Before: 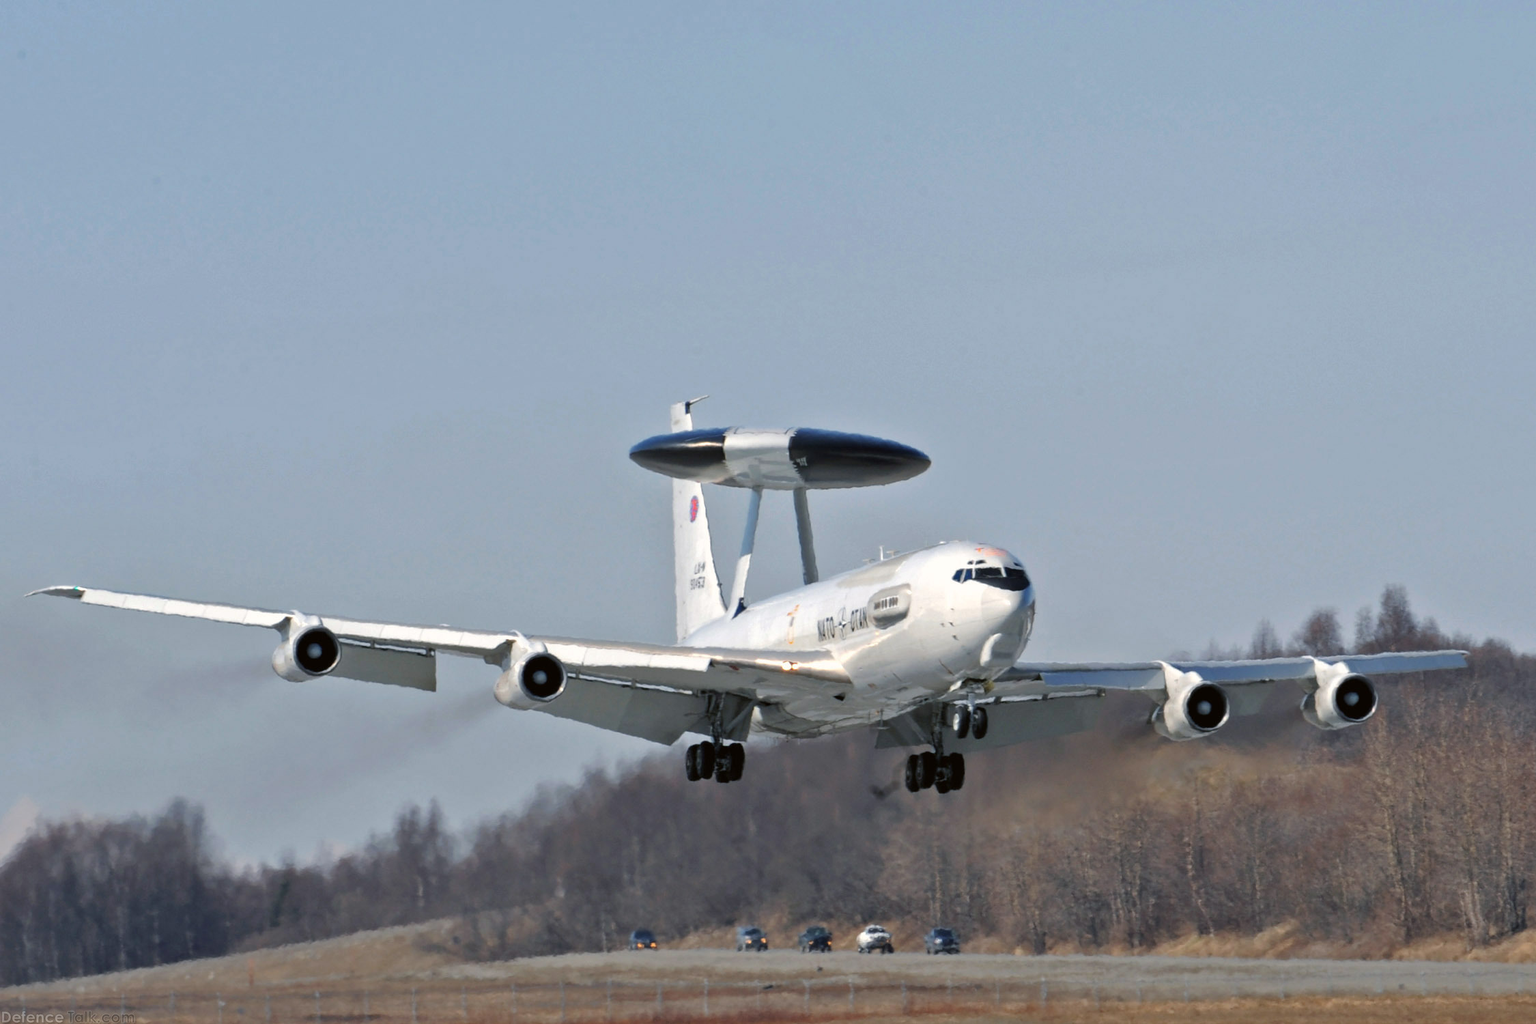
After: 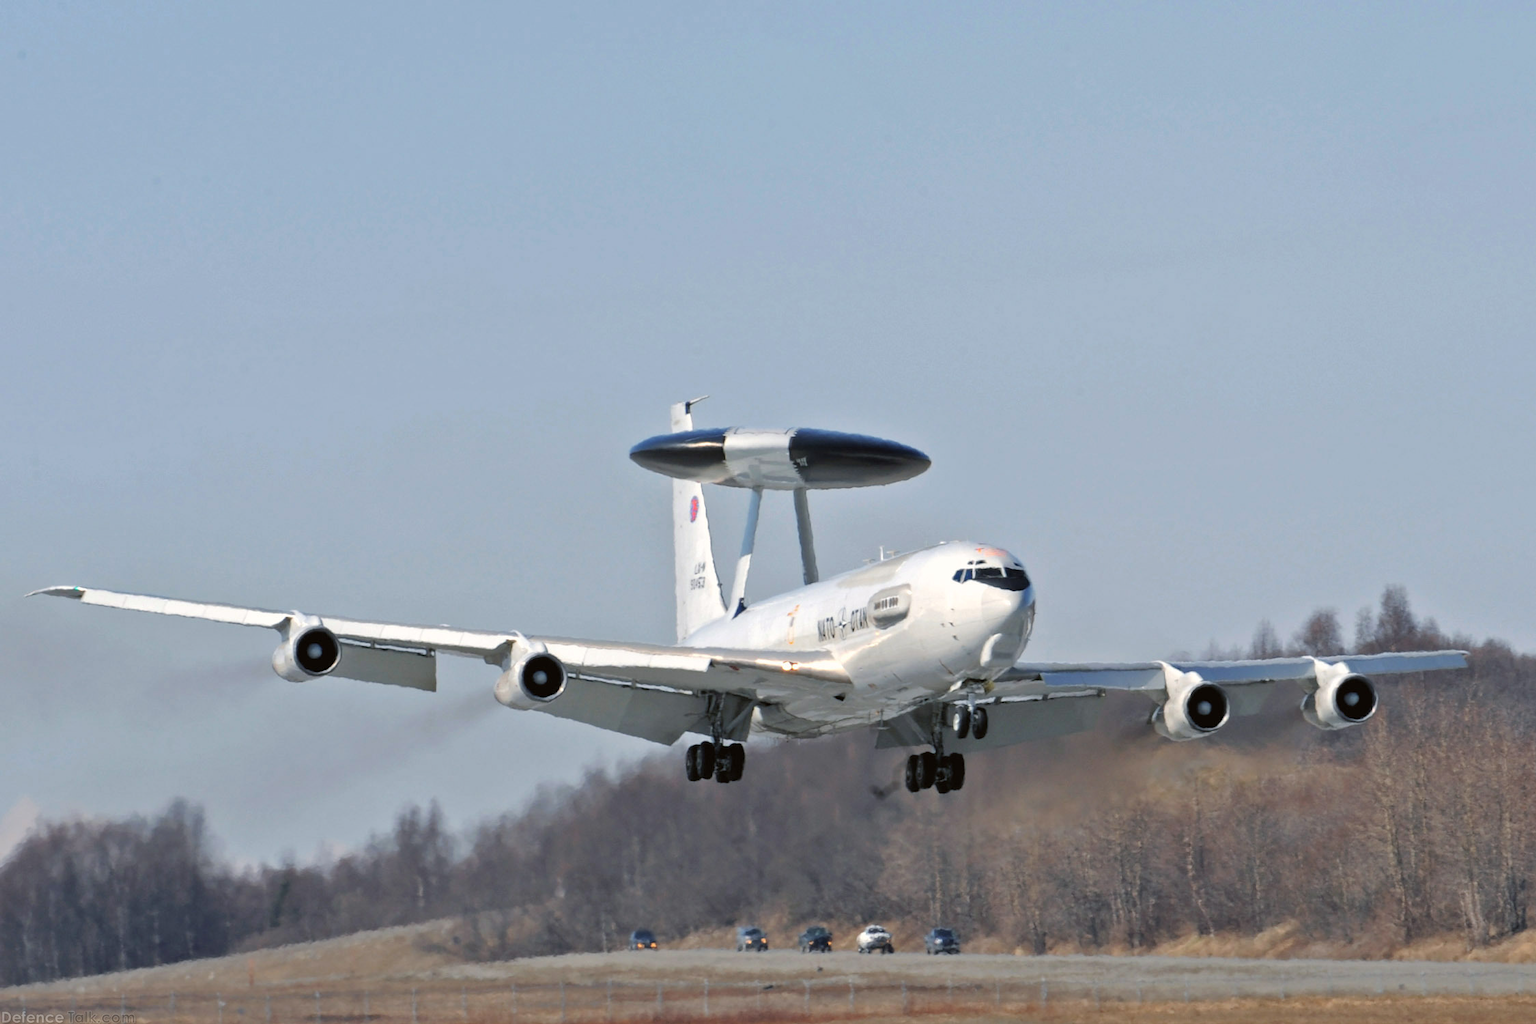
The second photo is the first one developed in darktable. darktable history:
contrast brightness saturation: contrast 0.049, brightness 0.058, saturation 0.013
